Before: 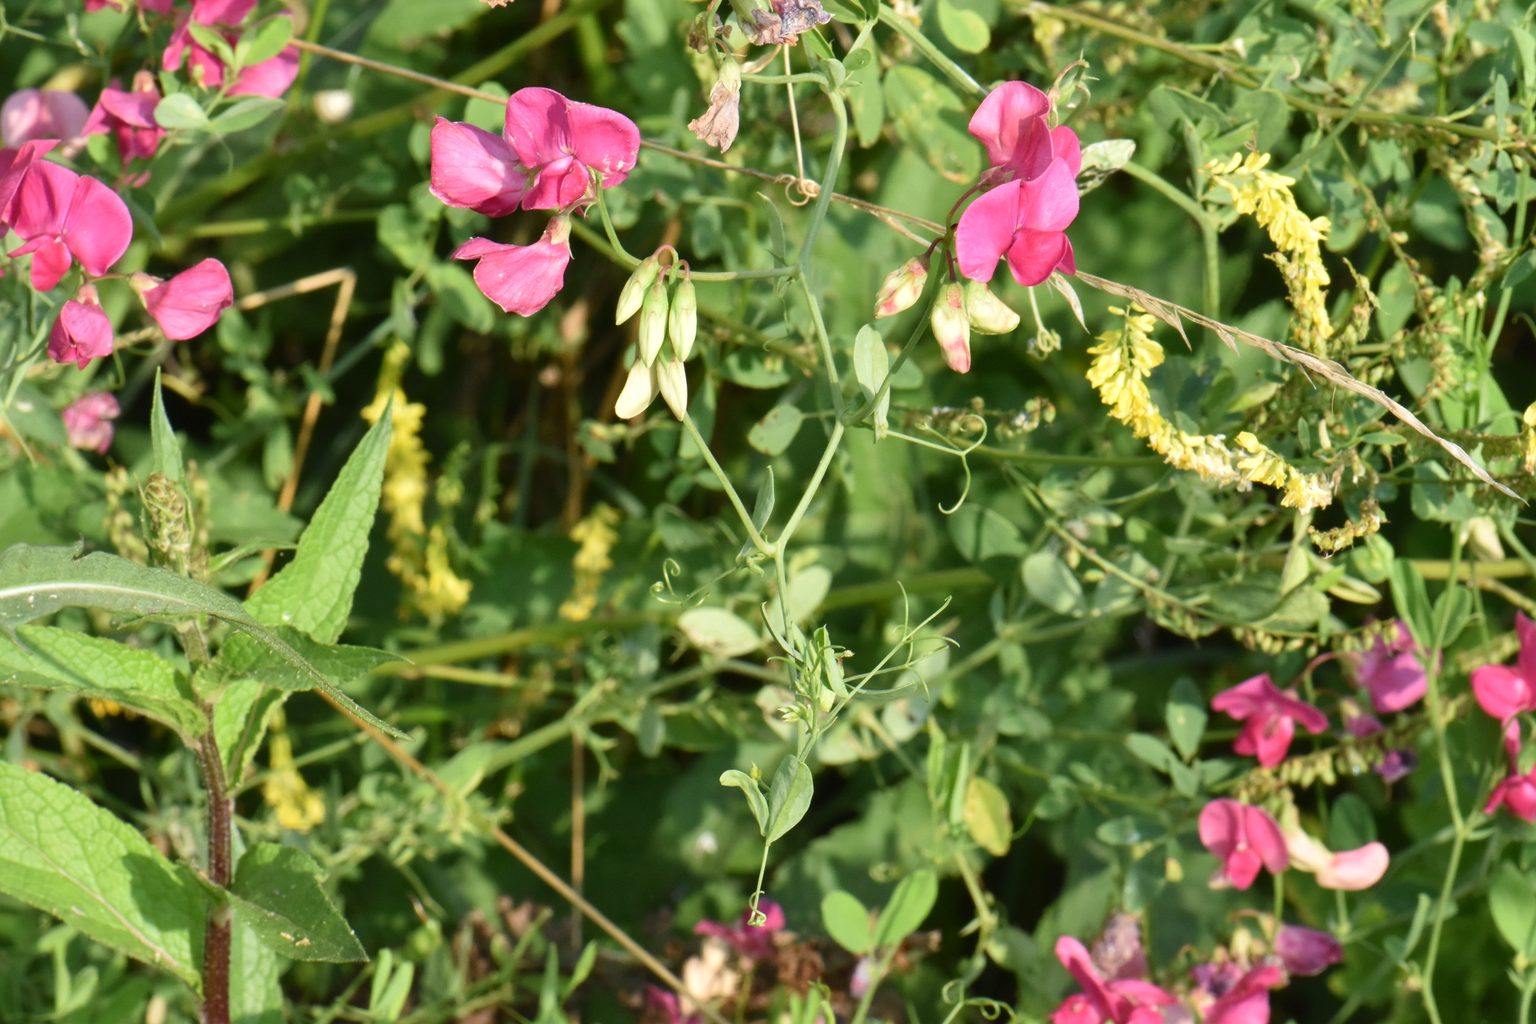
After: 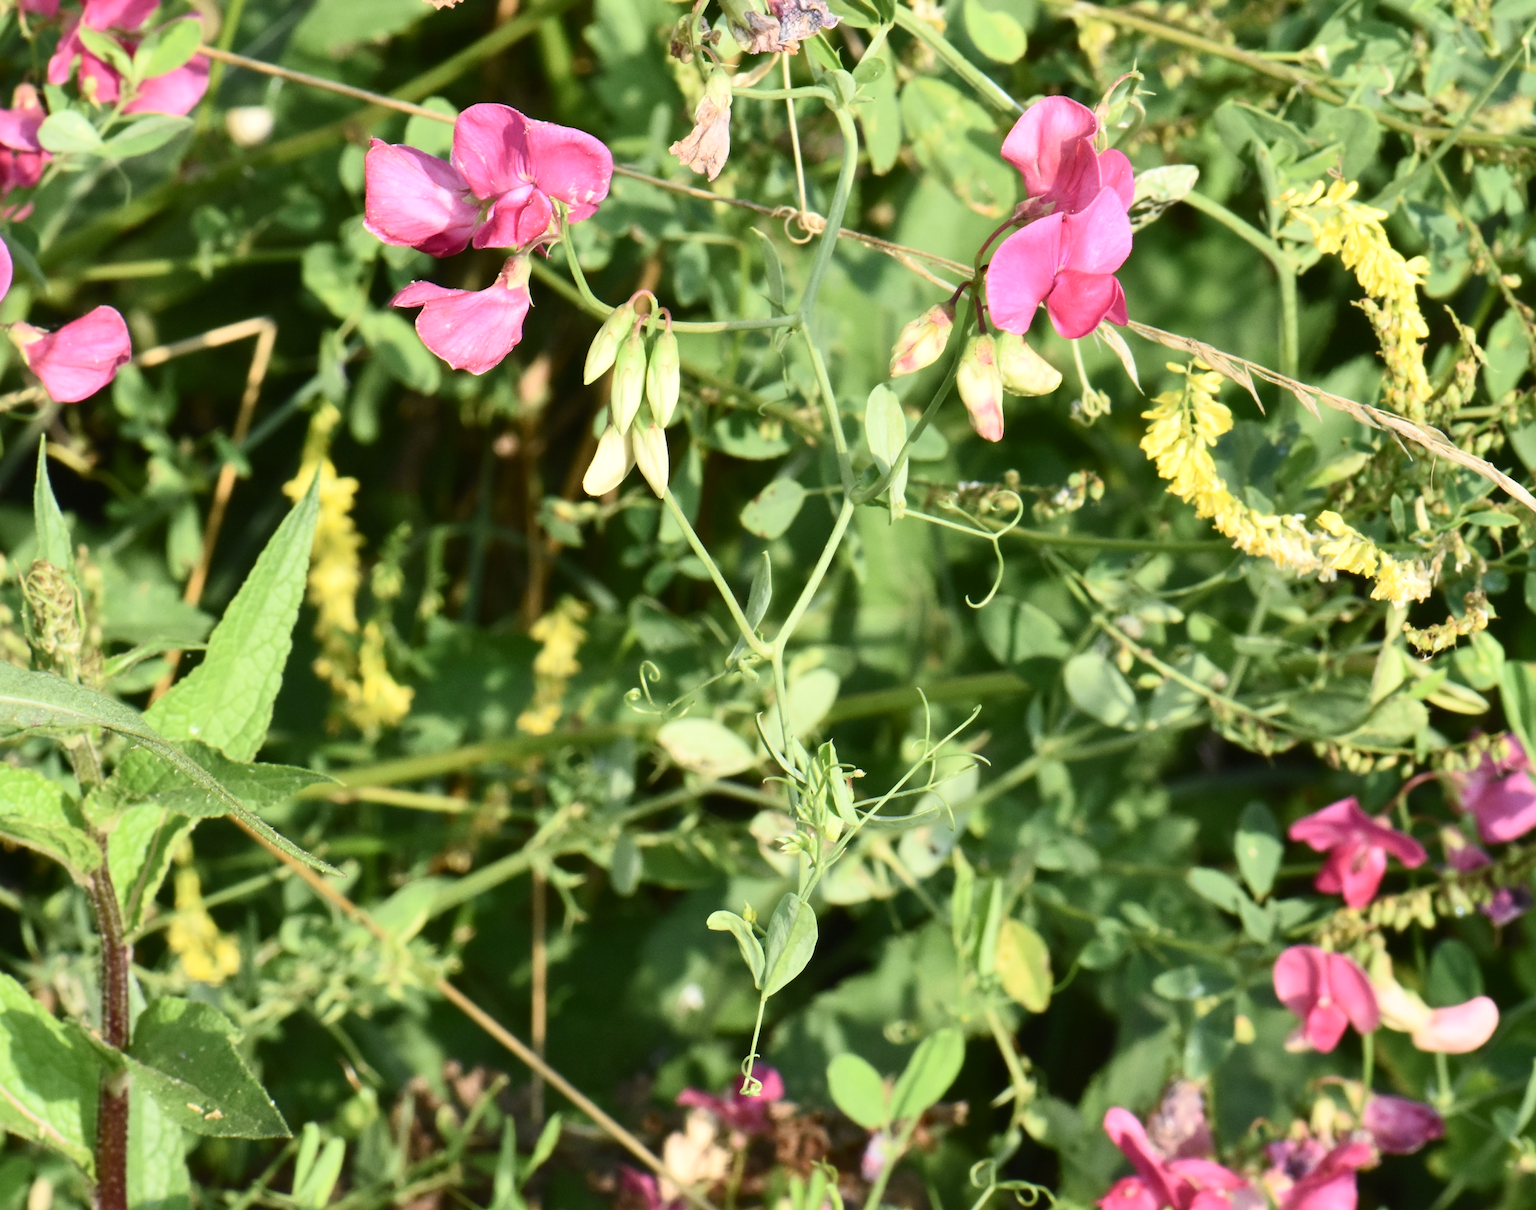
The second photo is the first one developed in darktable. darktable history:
crop: left 7.967%, right 7.499%
contrast brightness saturation: contrast 0.238, brightness 0.092
